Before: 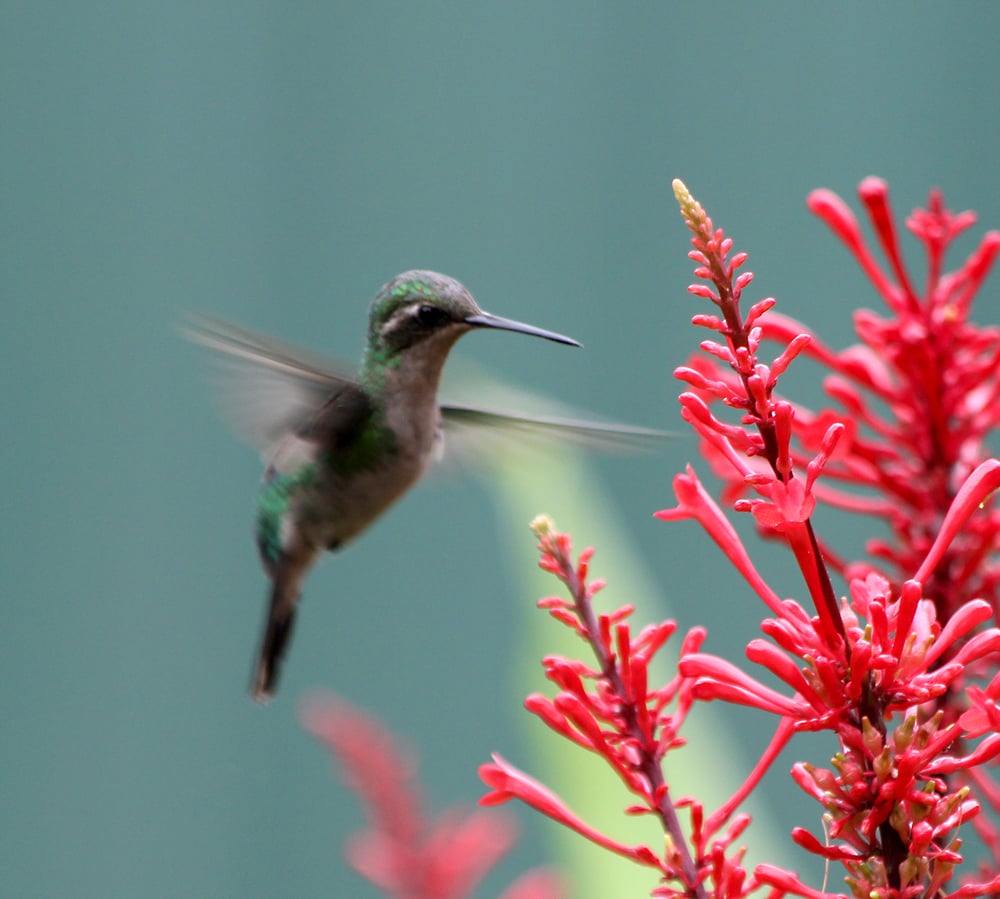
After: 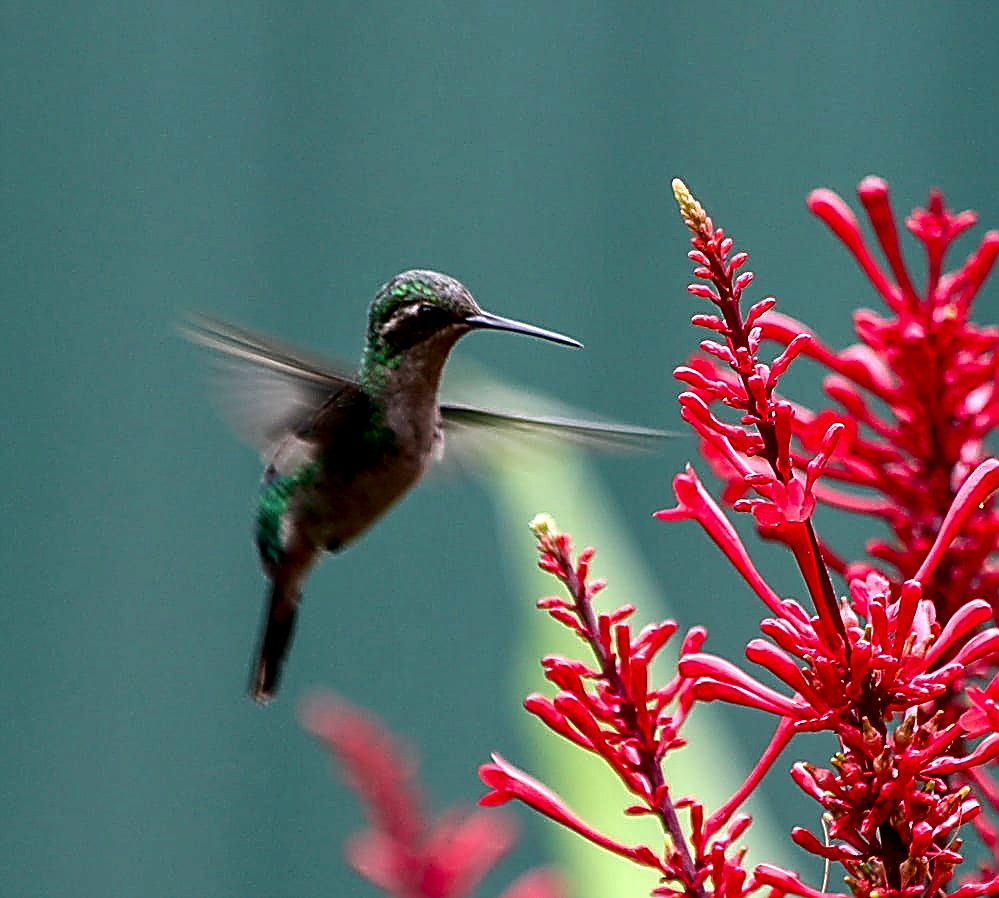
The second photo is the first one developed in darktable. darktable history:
shadows and highlights: shadows 43.64, white point adjustment -1.41, soften with gaussian
exposure: exposure 0.243 EV, compensate exposure bias true, compensate highlight preservation false
sharpen: amount 1.994
contrast brightness saturation: contrast 0.101, brightness -0.272, saturation 0.143
local contrast: detail 130%
tone equalizer: edges refinement/feathering 500, mask exposure compensation -1.57 EV, preserve details guided filter
